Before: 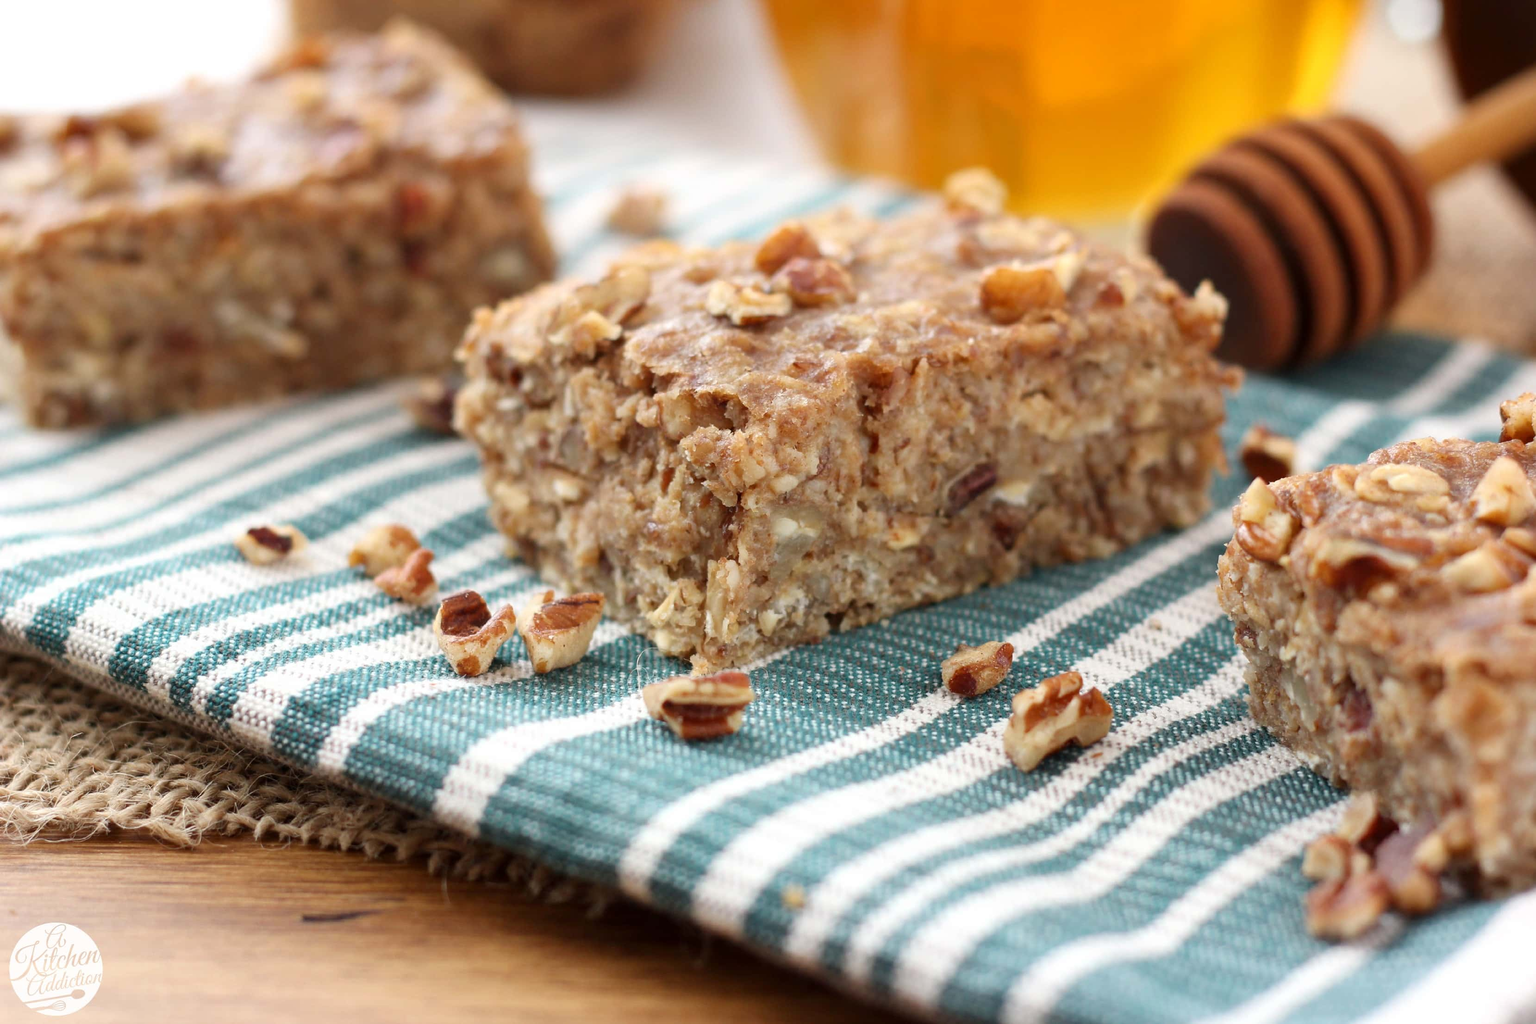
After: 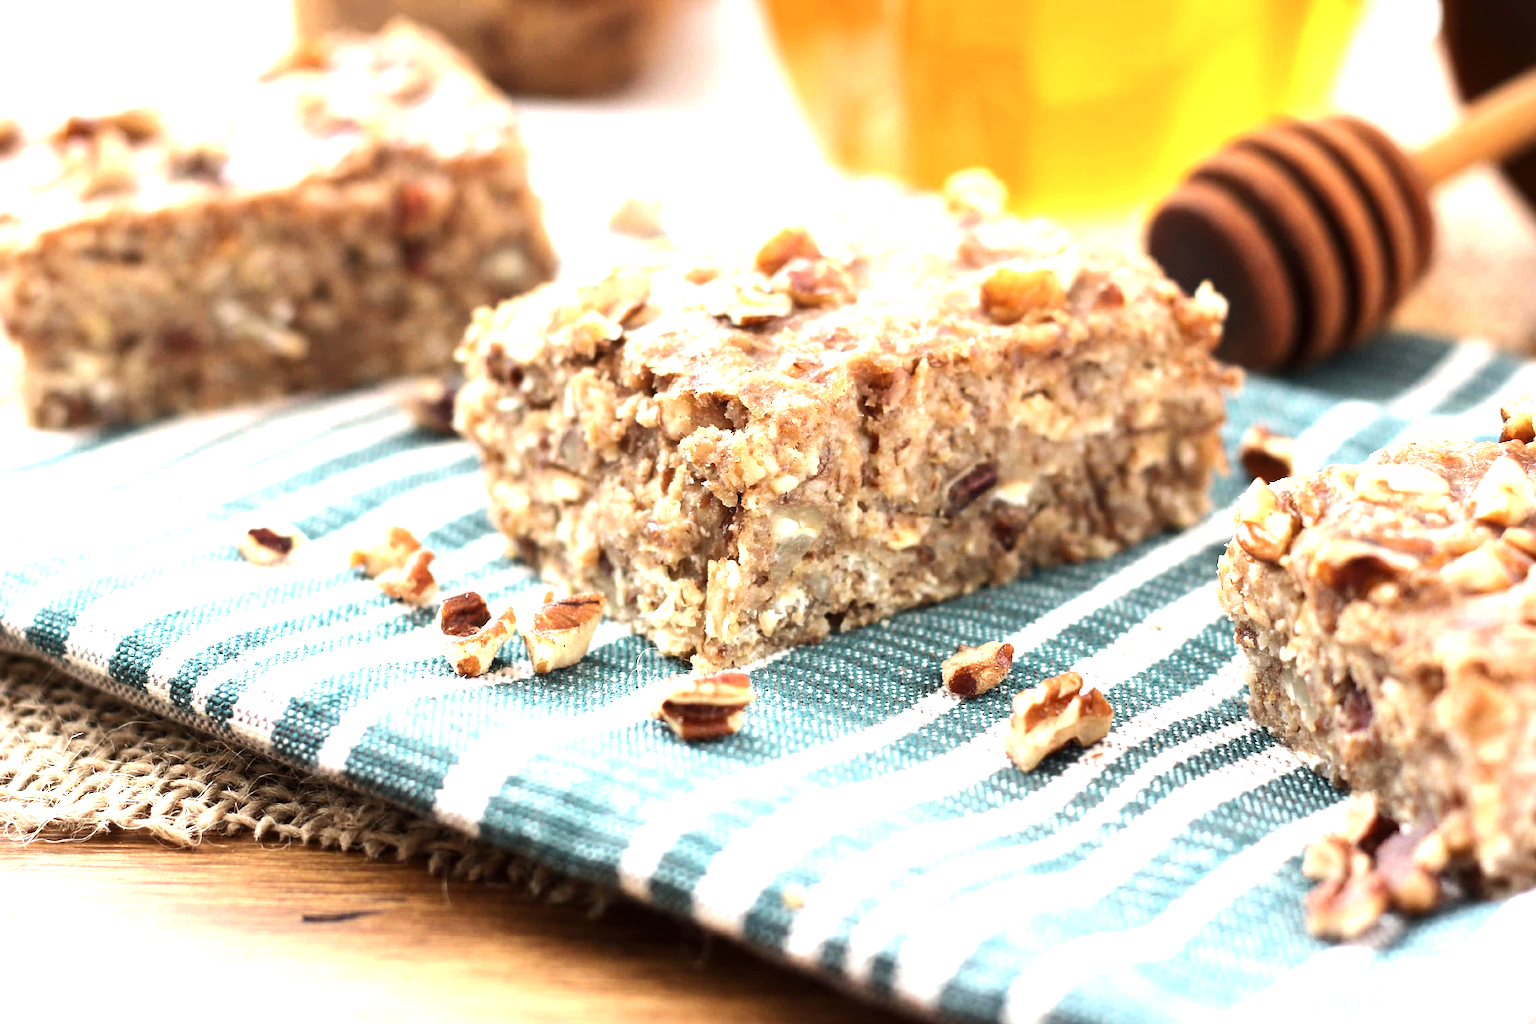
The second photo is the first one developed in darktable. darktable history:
tone equalizer: -8 EV -0.719 EV, -7 EV -0.72 EV, -6 EV -0.573 EV, -5 EV -0.366 EV, -3 EV 0.379 EV, -2 EV 0.6 EV, -1 EV 0.677 EV, +0 EV 0.753 EV, edges refinement/feathering 500, mask exposure compensation -1.57 EV, preserve details no
sharpen: amount 0.212
contrast brightness saturation: saturation -0.063
exposure: black level correction 0, exposure 0.697 EV, compensate highlight preservation false
